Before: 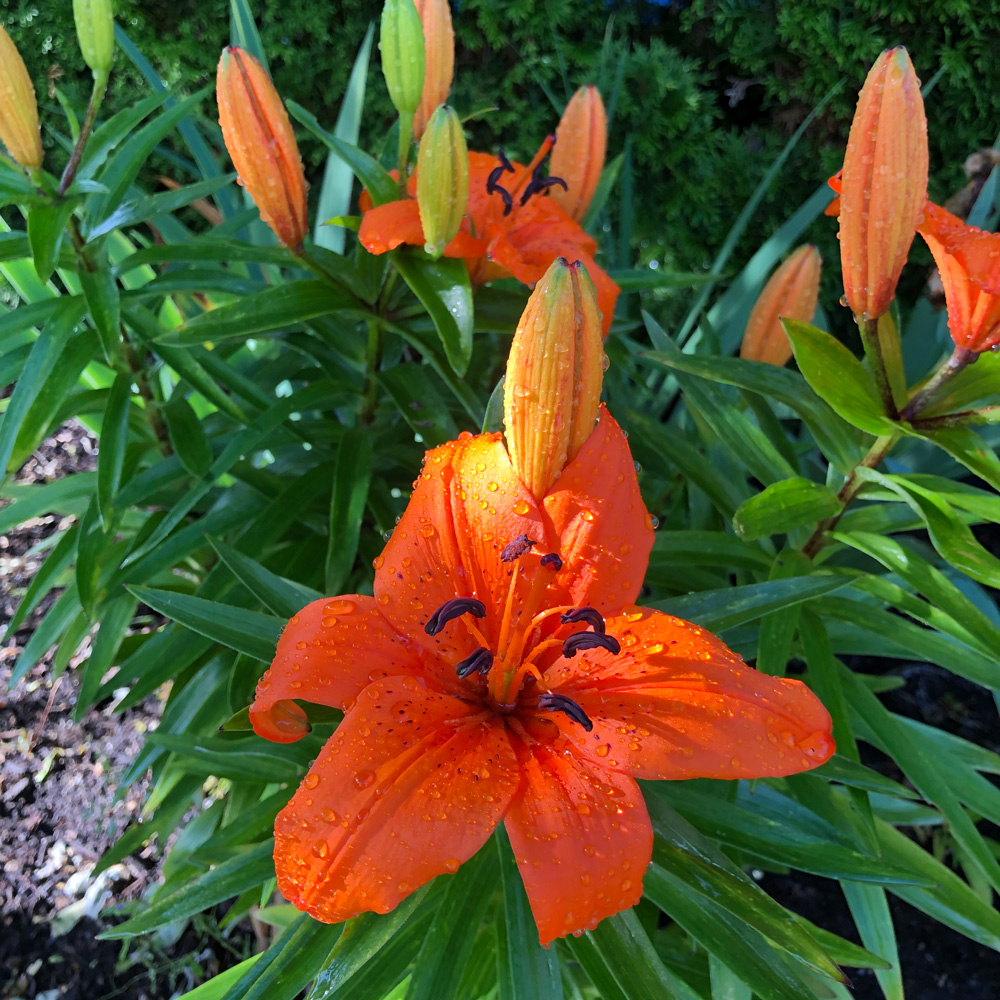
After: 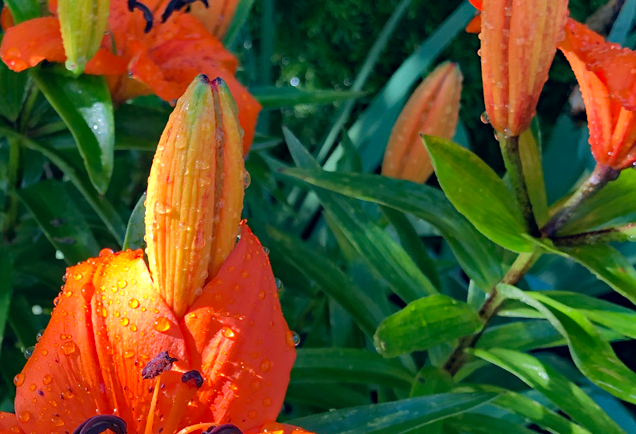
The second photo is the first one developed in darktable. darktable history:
color correction: highlights a* 5.46, highlights b* 5.3, shadows a* -4.78, shadows b* -5.07
haze removal: strength 0.281, distance 0.248, compatibility mode true, adaptive false
crop: left 35.991%, top 18.308%, right 0.369%, bottom 38.282%
